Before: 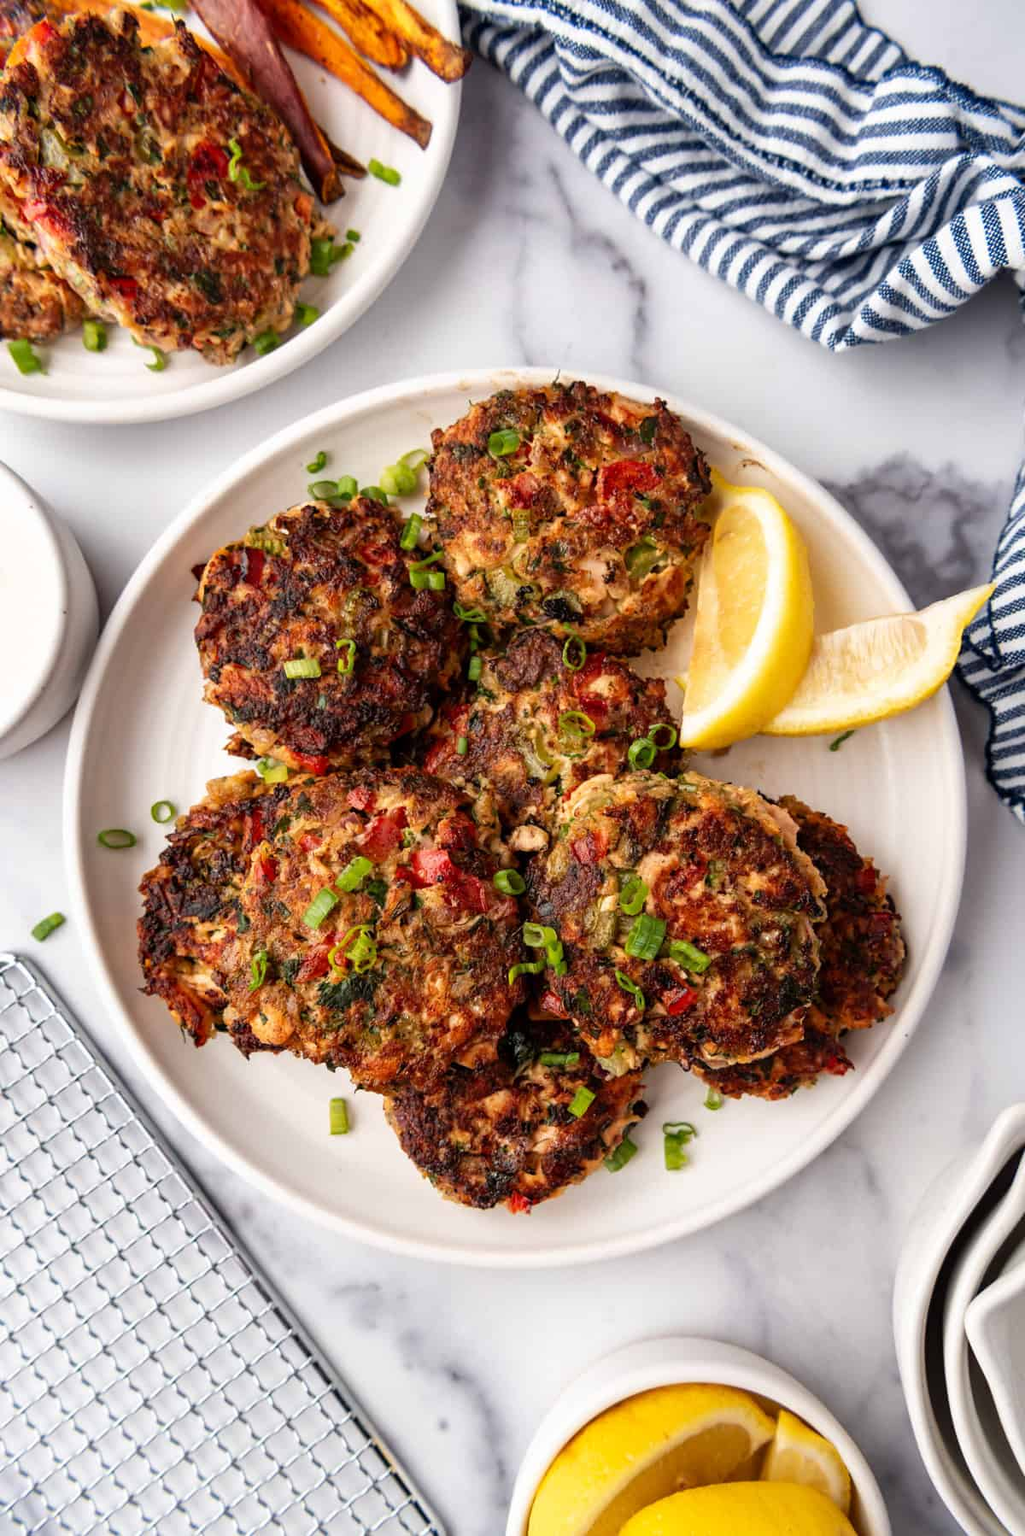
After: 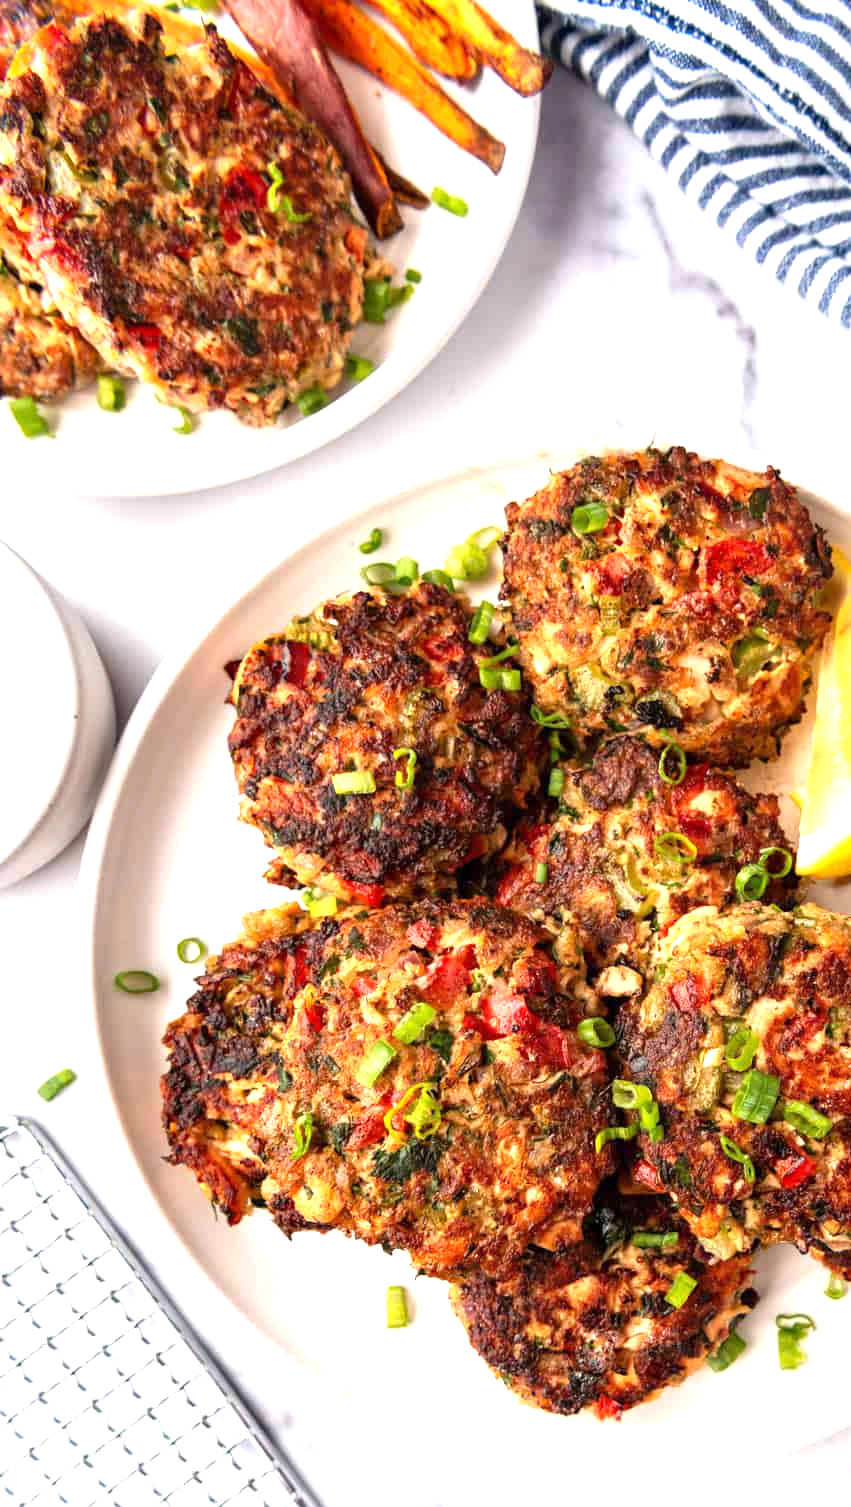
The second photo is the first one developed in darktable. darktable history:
exposure: exposure 1.001 EV, compensate highlight preservation false
crop: right 29.045%, bottom 16.134%
